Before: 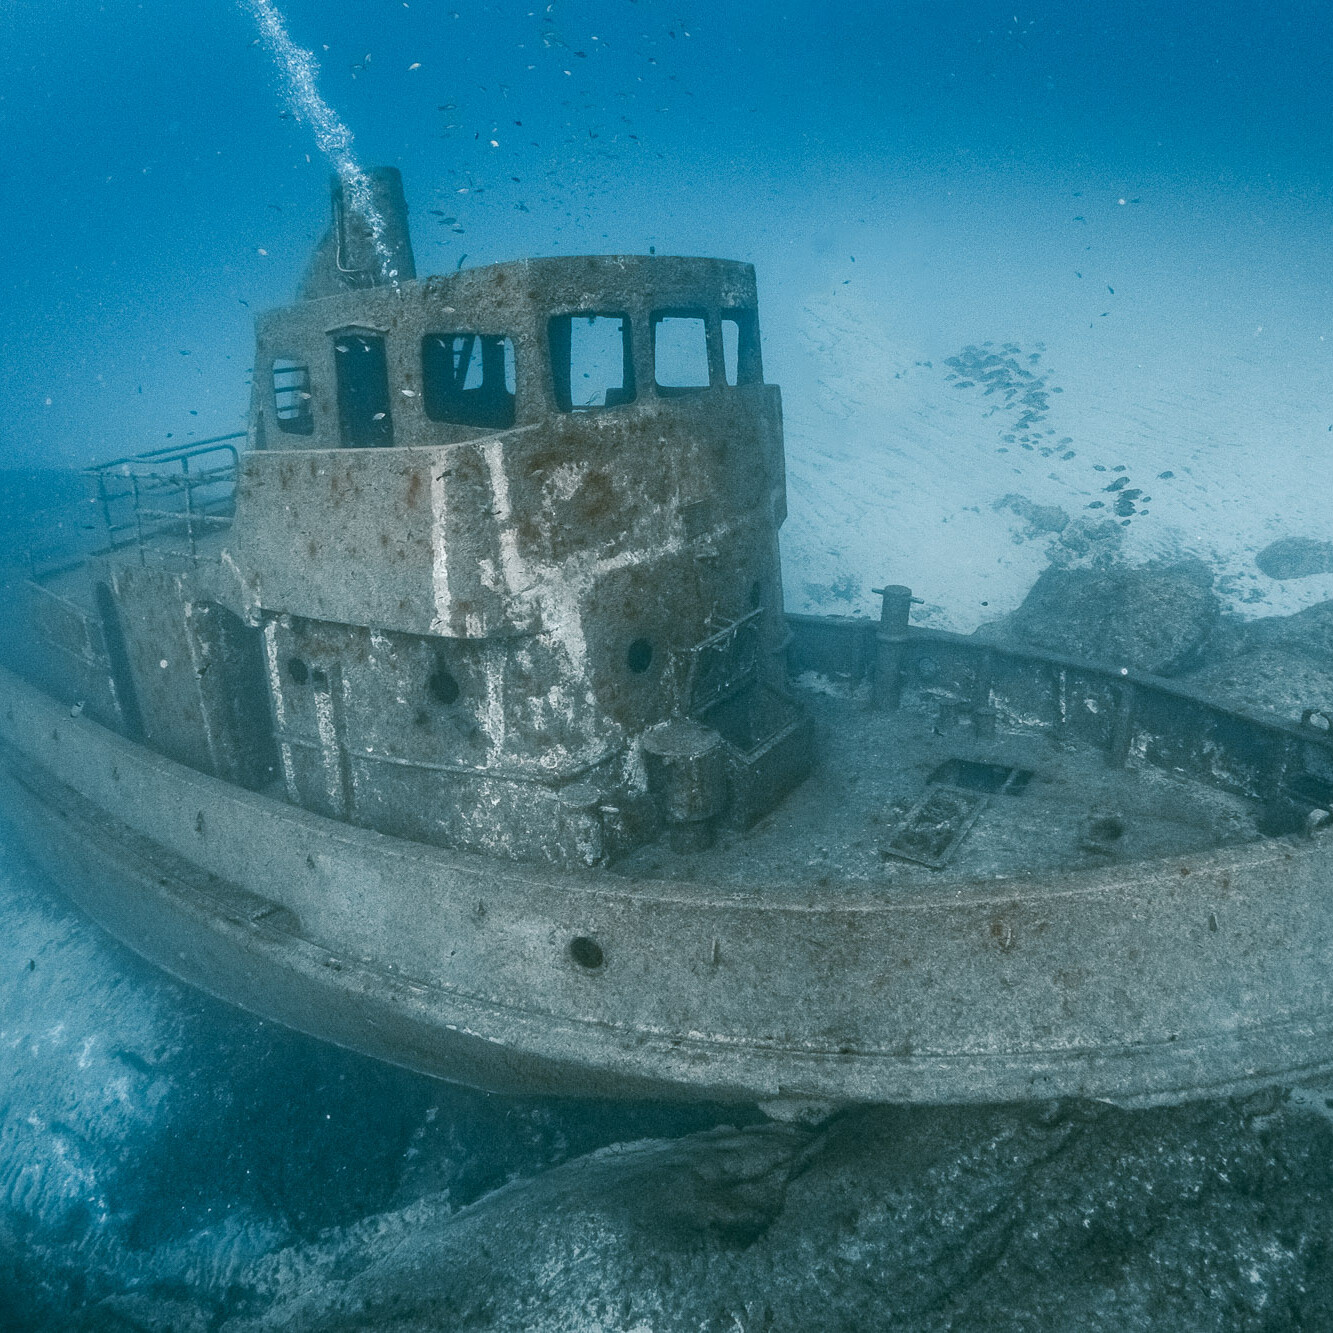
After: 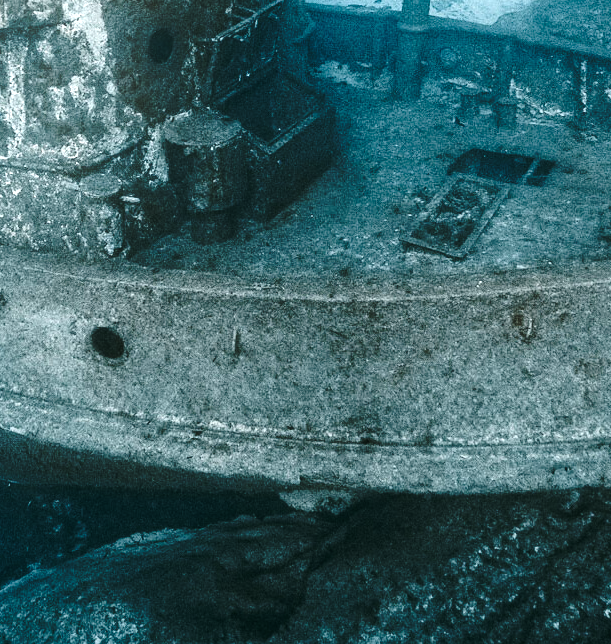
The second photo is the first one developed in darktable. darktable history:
tone equalizer: -8 EV -0.75 EV, -7 EV -0.7 EV, -6 EV -0.6 EV, -5 EV -0.4 EV, -3 EV 0.4 EV, -2 EV 0.6 EV, -1 EV 0.7 EV, +0 EV 0.75 EV, edges refinement/feathering 500, mask exposure compensation -1.57 EV, preserve details no
crop: left 35.976%, top 45.819%, right 18.162%, bottom 5.807%
shadows and highlights: shadows -10, white point adjustment 1.5, highlights 10
base curve: curves: ch0 [(0, 0) (0.073, 0.04) (0.157, 0.139) (0.492, 0.492) (0.758, 0.758) (1, 1)], preserve colors none
bloom: size 16%, threshold 98%, strength 20%
